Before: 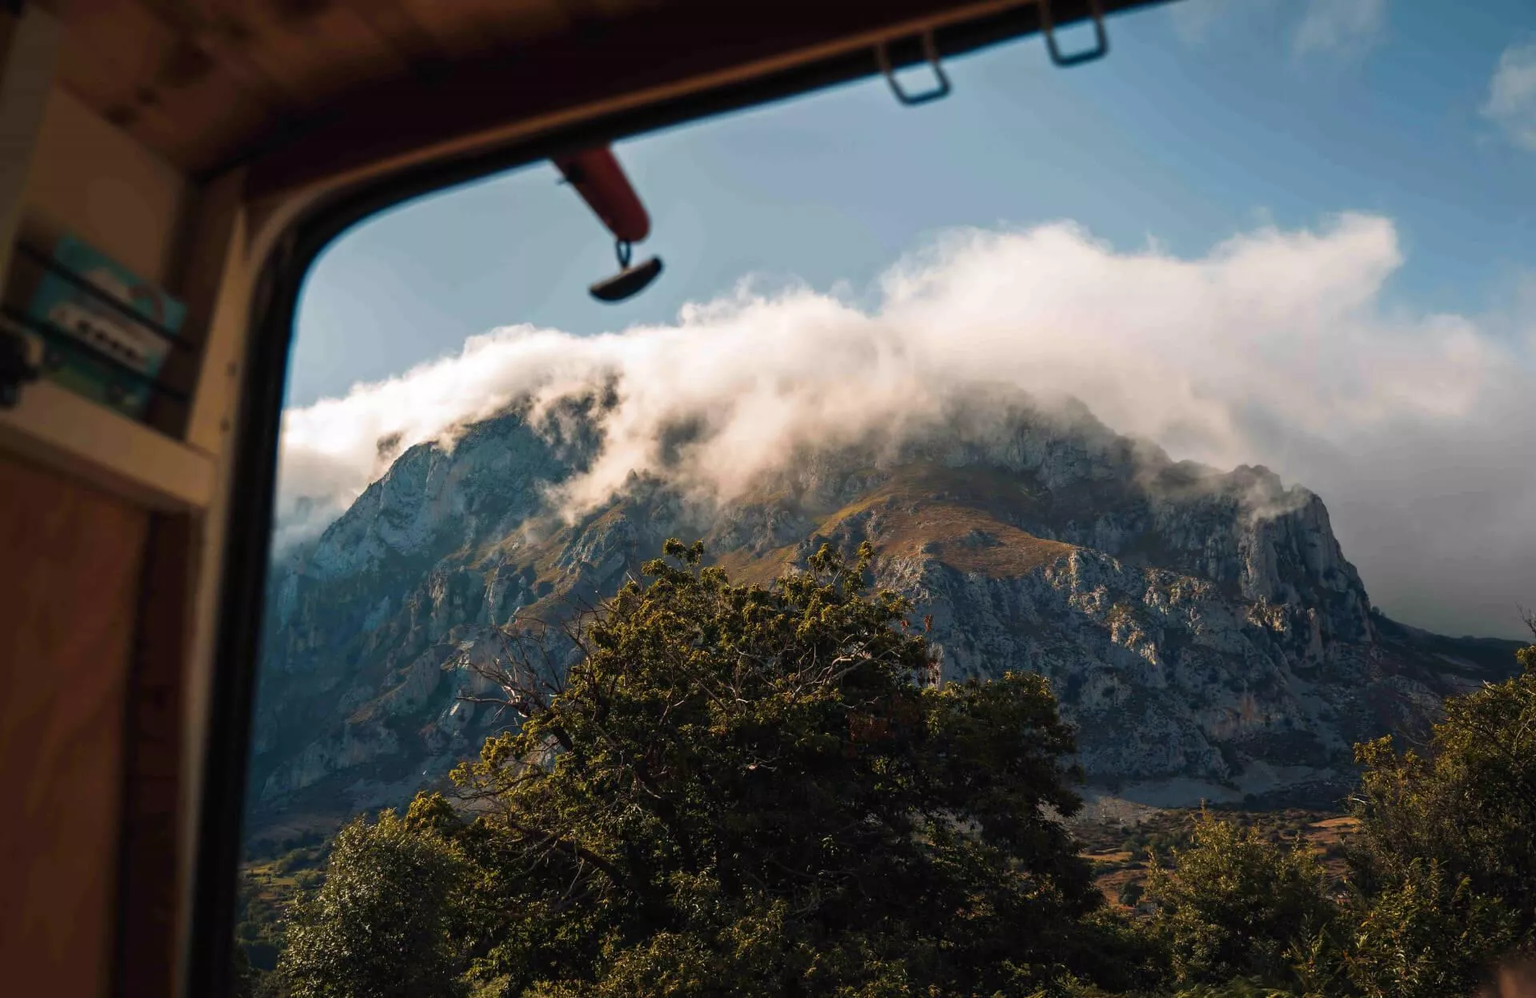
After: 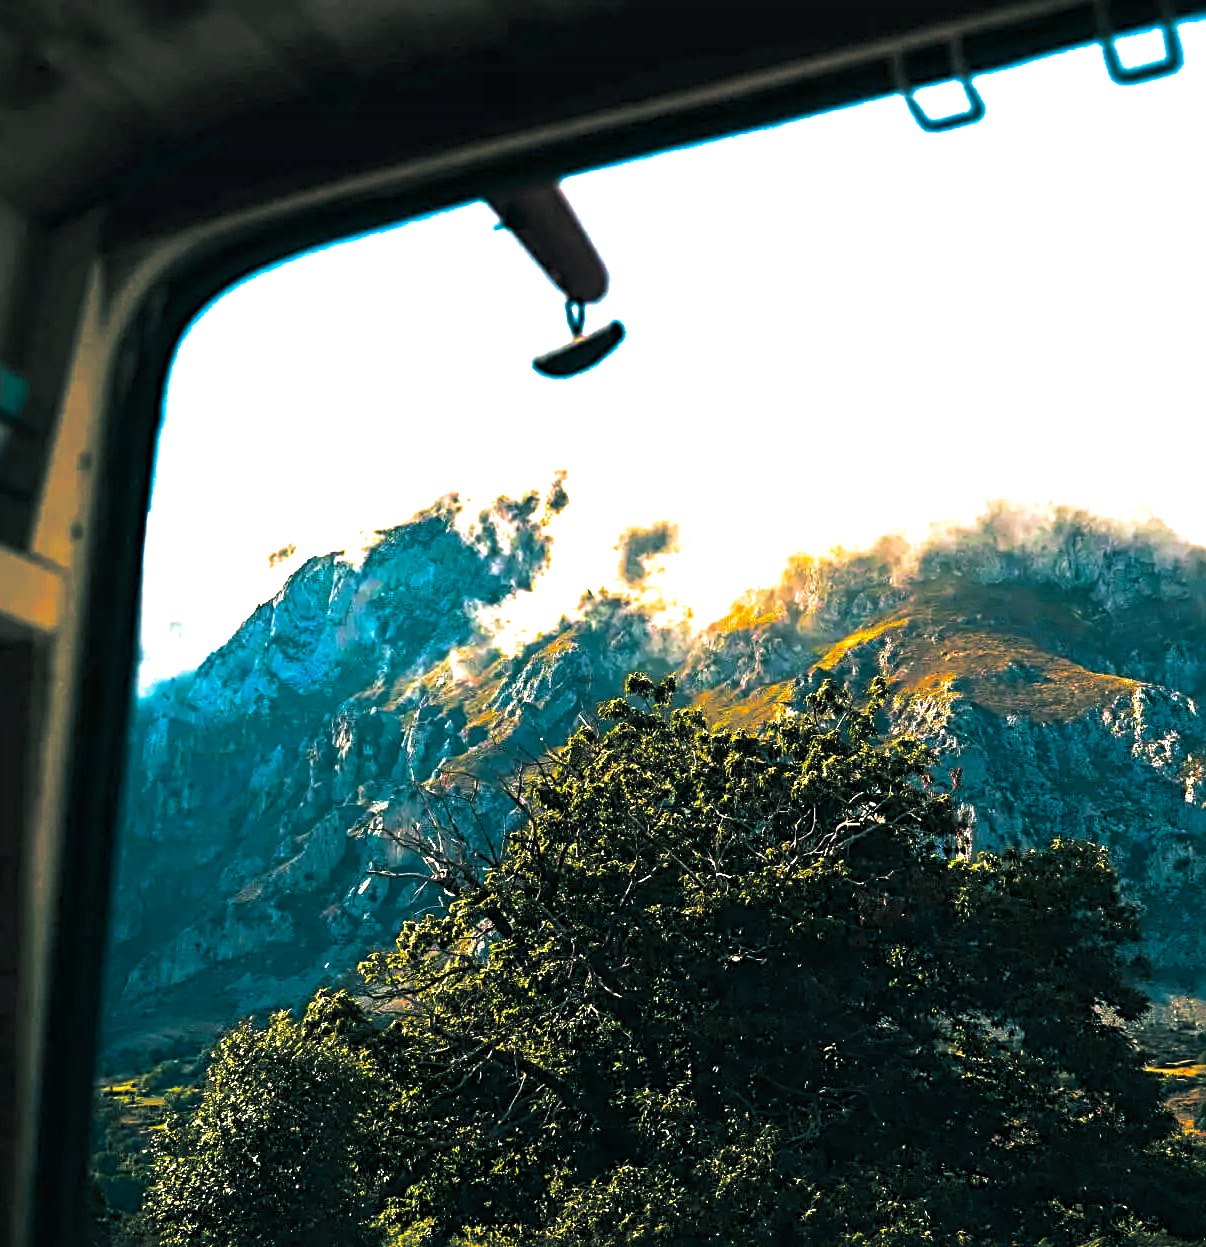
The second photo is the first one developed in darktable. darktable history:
sharpen: radius 4
color balance rgb: linear chroma grading › global chroma 20%, perceptual saturation grading › global saturation 65%, perceptual saturation grading › highlights 60%, perceptual saturation grading › mid-tones 50%, perceptual saturation grading › shadows 50%, perceptual brilliance grading › global brilliance 30%, perceptual brilliance grading › highlights 50%, perceptual brilliance grading › mid-tones 50%, perceptual brilliance grading › shadows -22%, global vibrance 20%
crop: left 10.644%, right 26.528%
split-toning: shadows › hue 183.6°, shadows › saturation 0.52, highlights › hue 0°, highlights › saturation 0
